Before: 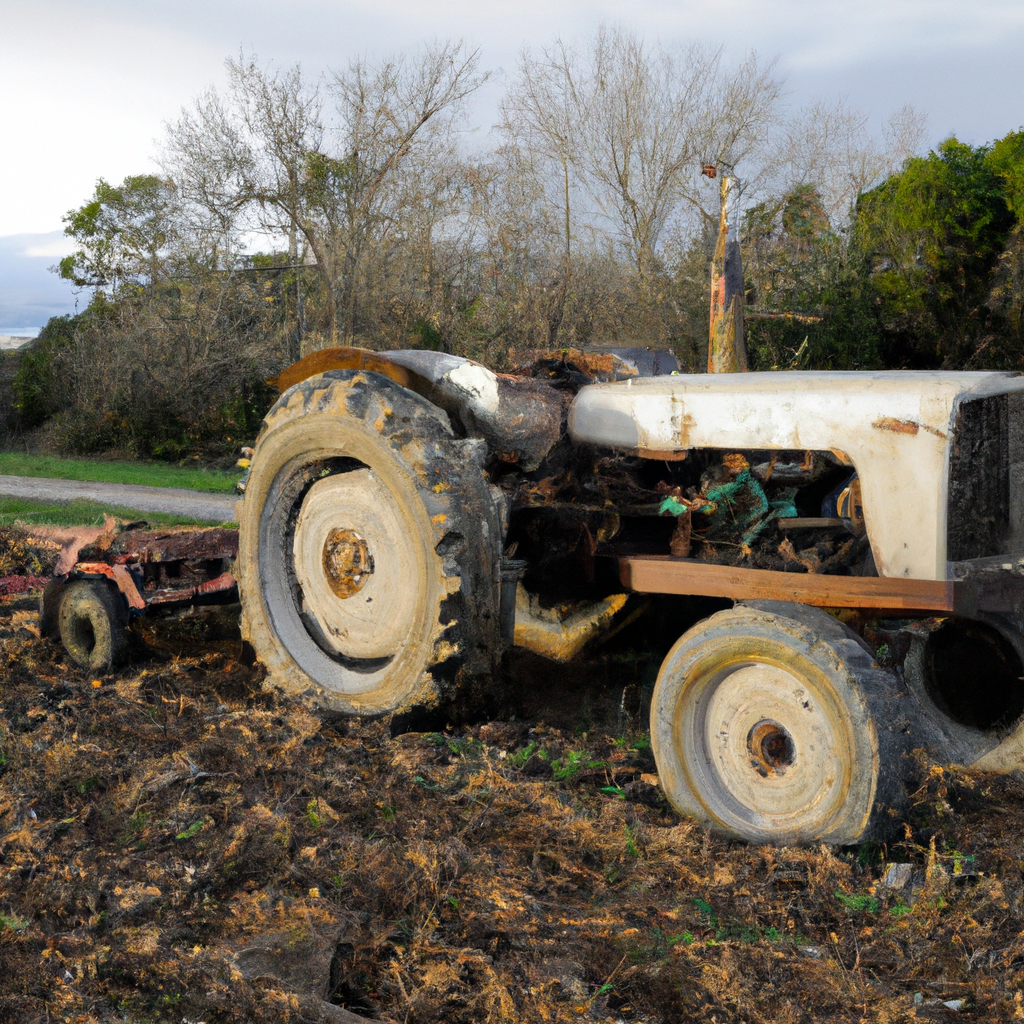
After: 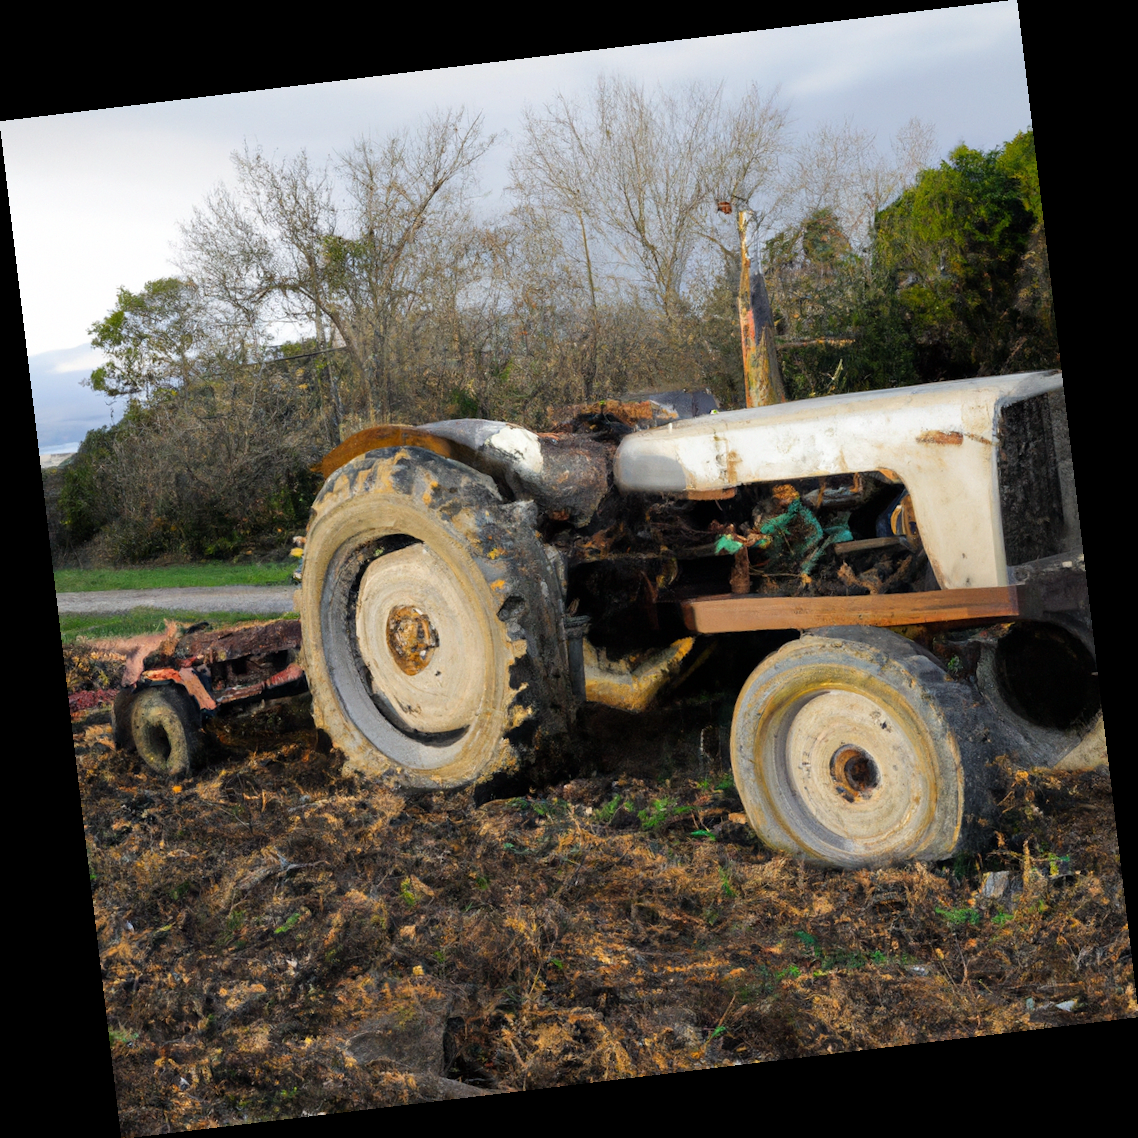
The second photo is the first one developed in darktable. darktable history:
white balance: emerald 1
rotate and perspective: rotation -6.83°, automatic cropping off
